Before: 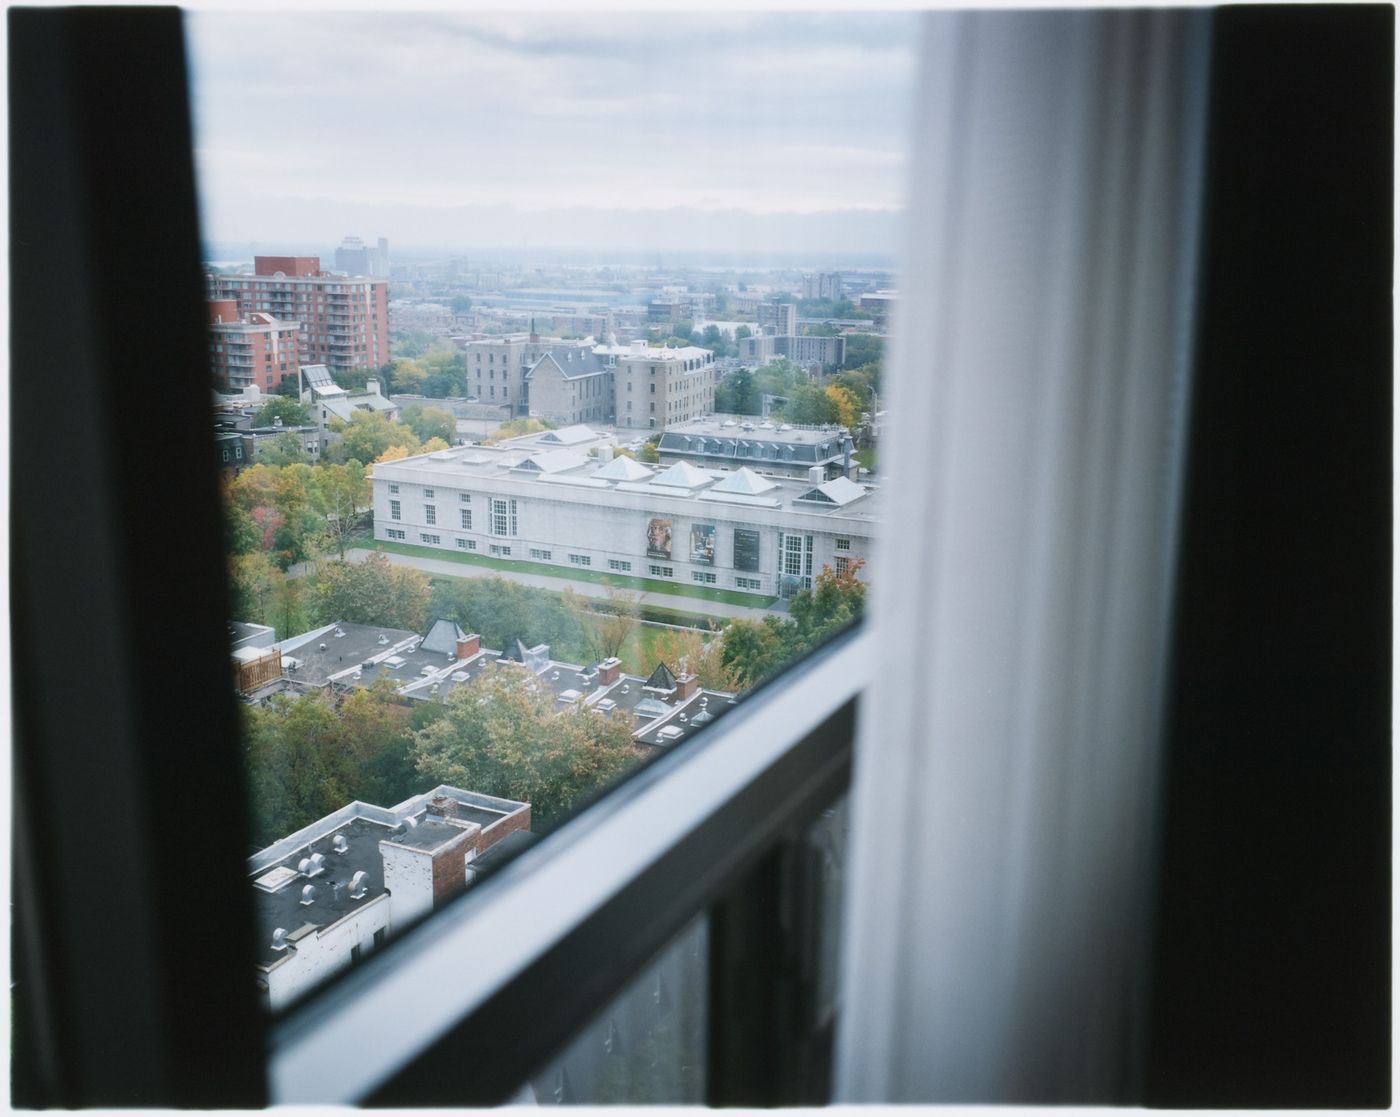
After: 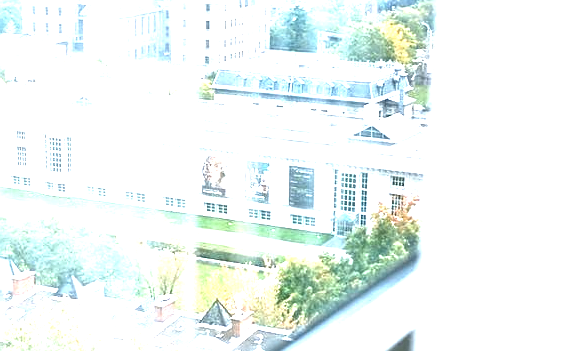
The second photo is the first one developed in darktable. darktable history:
sharpen: on, module defaults
crop: left 31.79%, top 32.587%, right 27.639%, bottom 35.466%
exposure: black level correction 0, exposure 2.161 EV, compensate highlight preservation false
local contrast: mode bilateral grid, contrast 21, coarseness 49, detail 119%, midtone range 0.2
